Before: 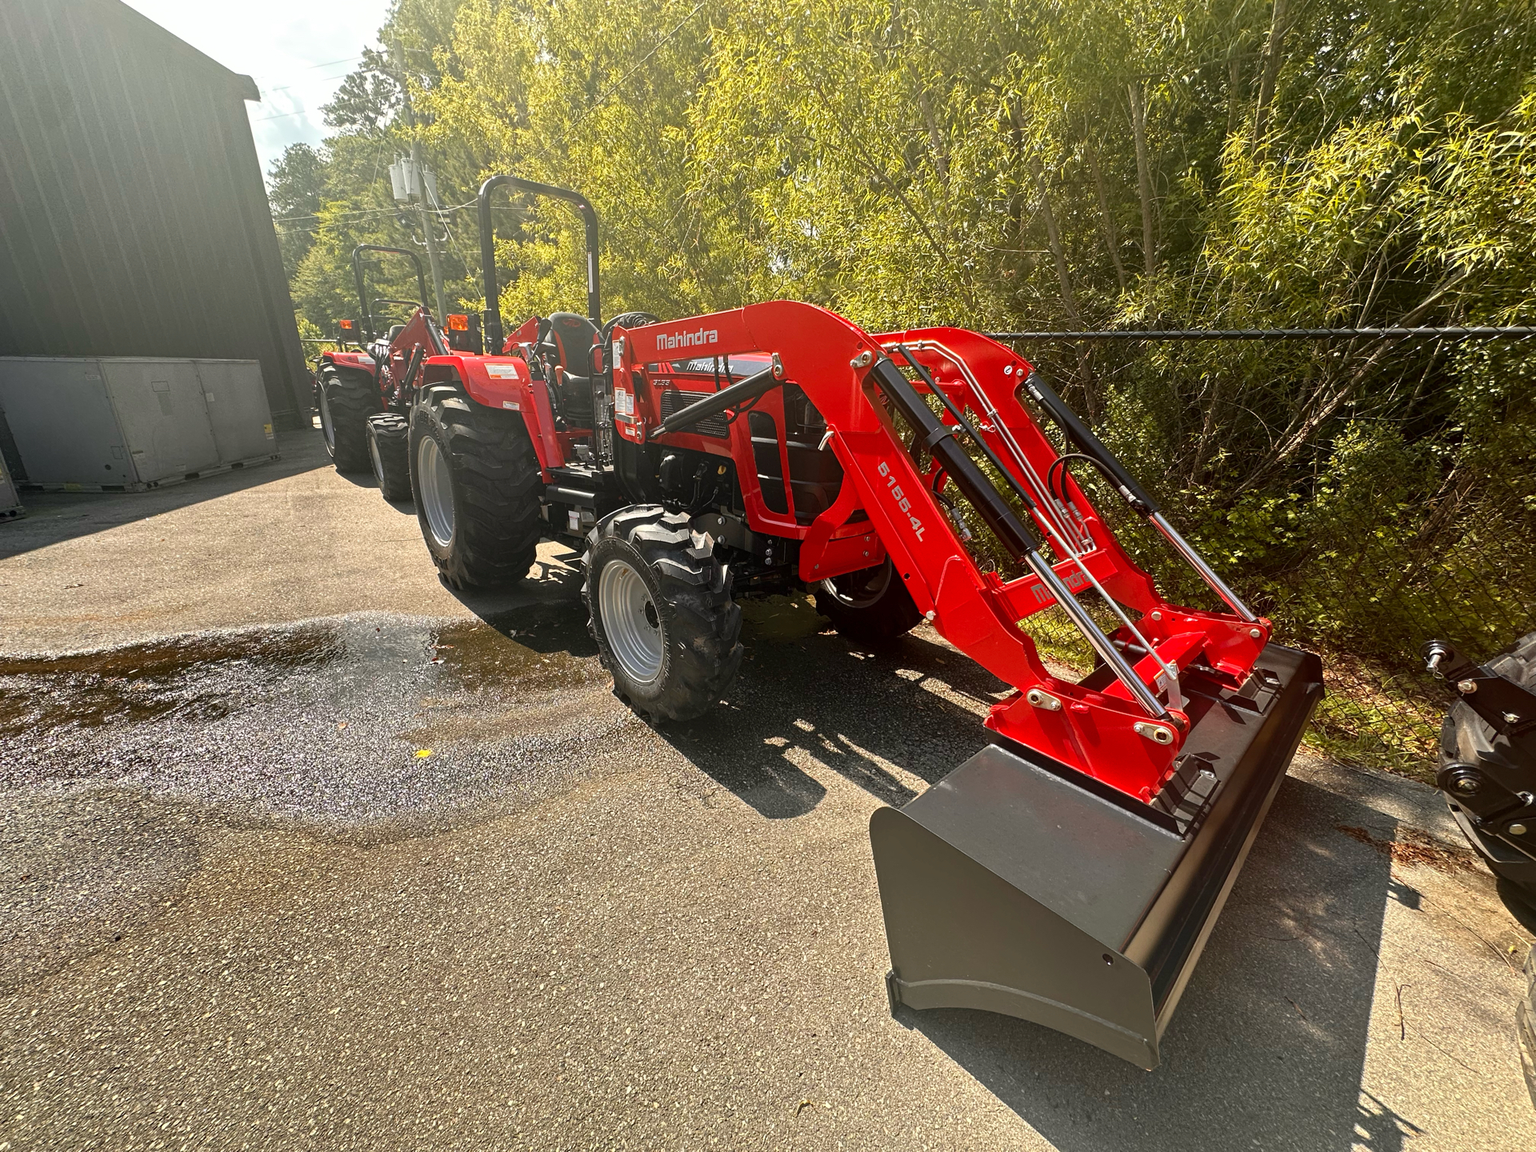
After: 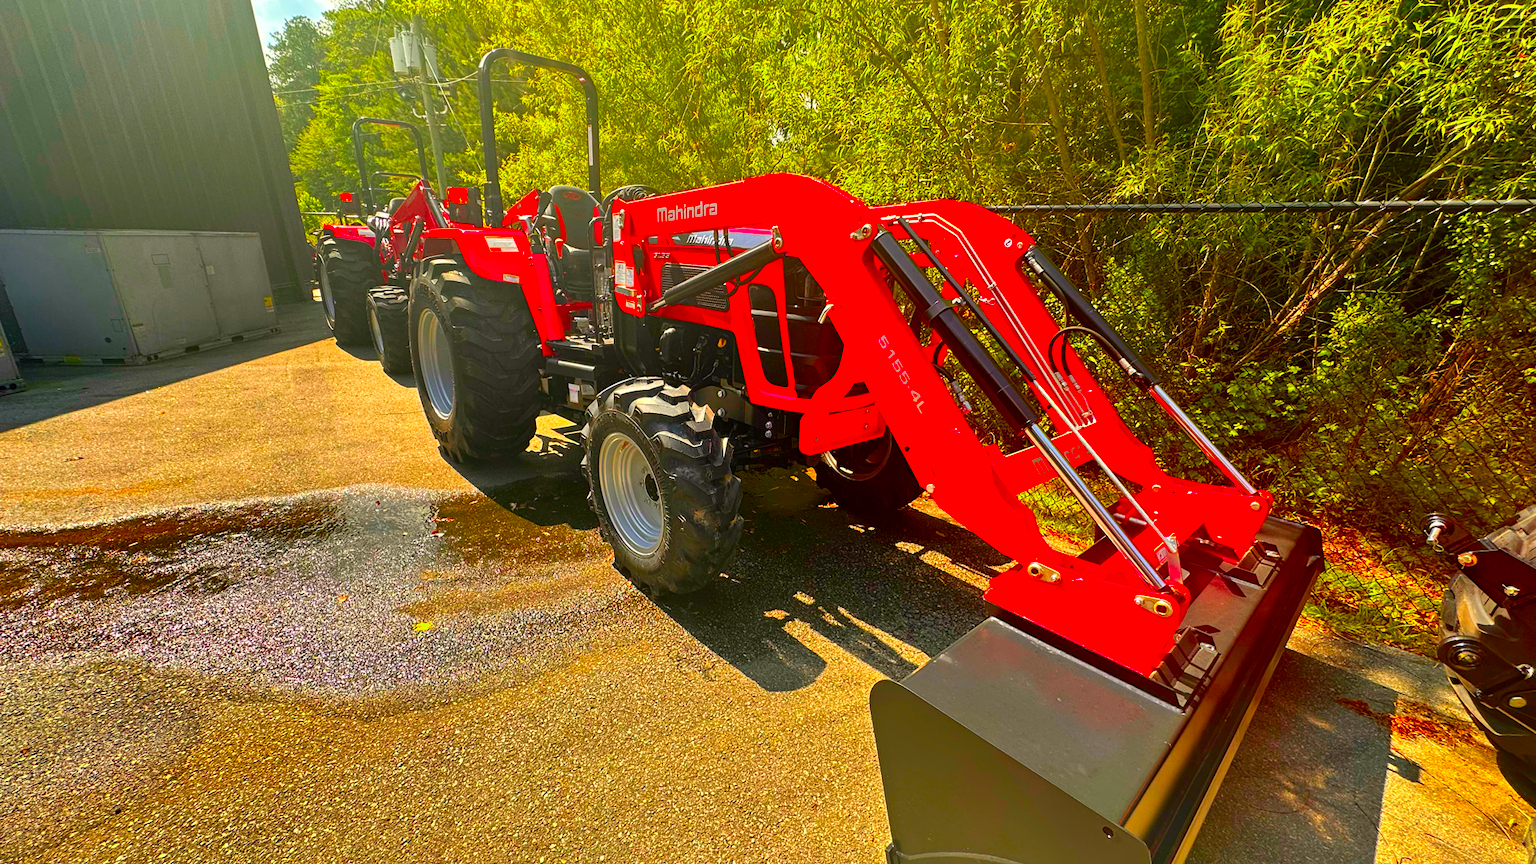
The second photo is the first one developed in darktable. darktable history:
color correction: highlights b* -0.042, saturation 3
tone equalizer: on, module defaults
crop: top 11.044%, bottom 13.914%
shadows and highlights: shadows 52.24, highlights -28.43, soften with gaussian
